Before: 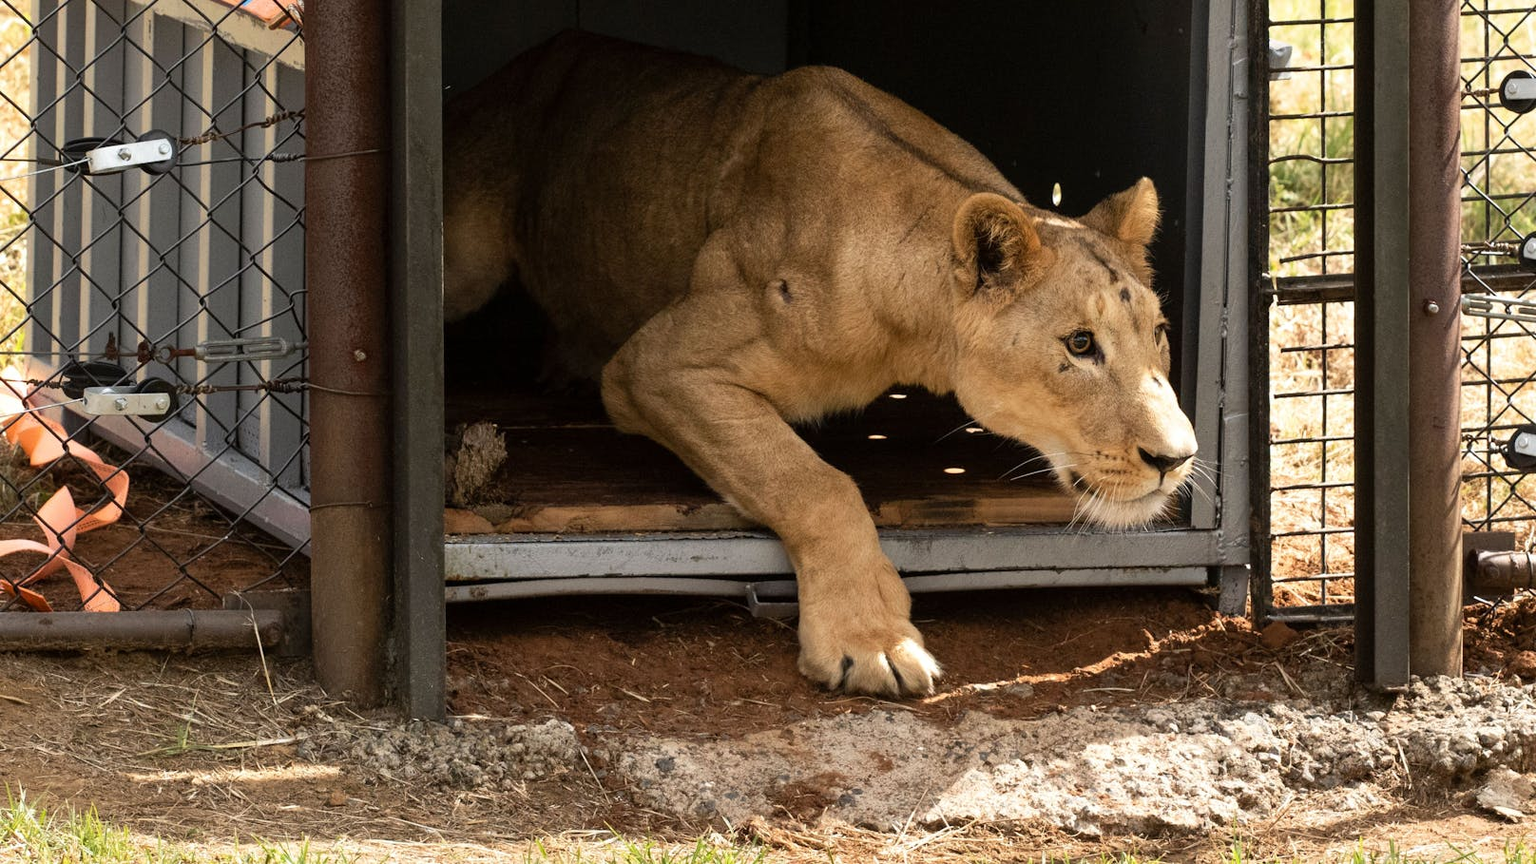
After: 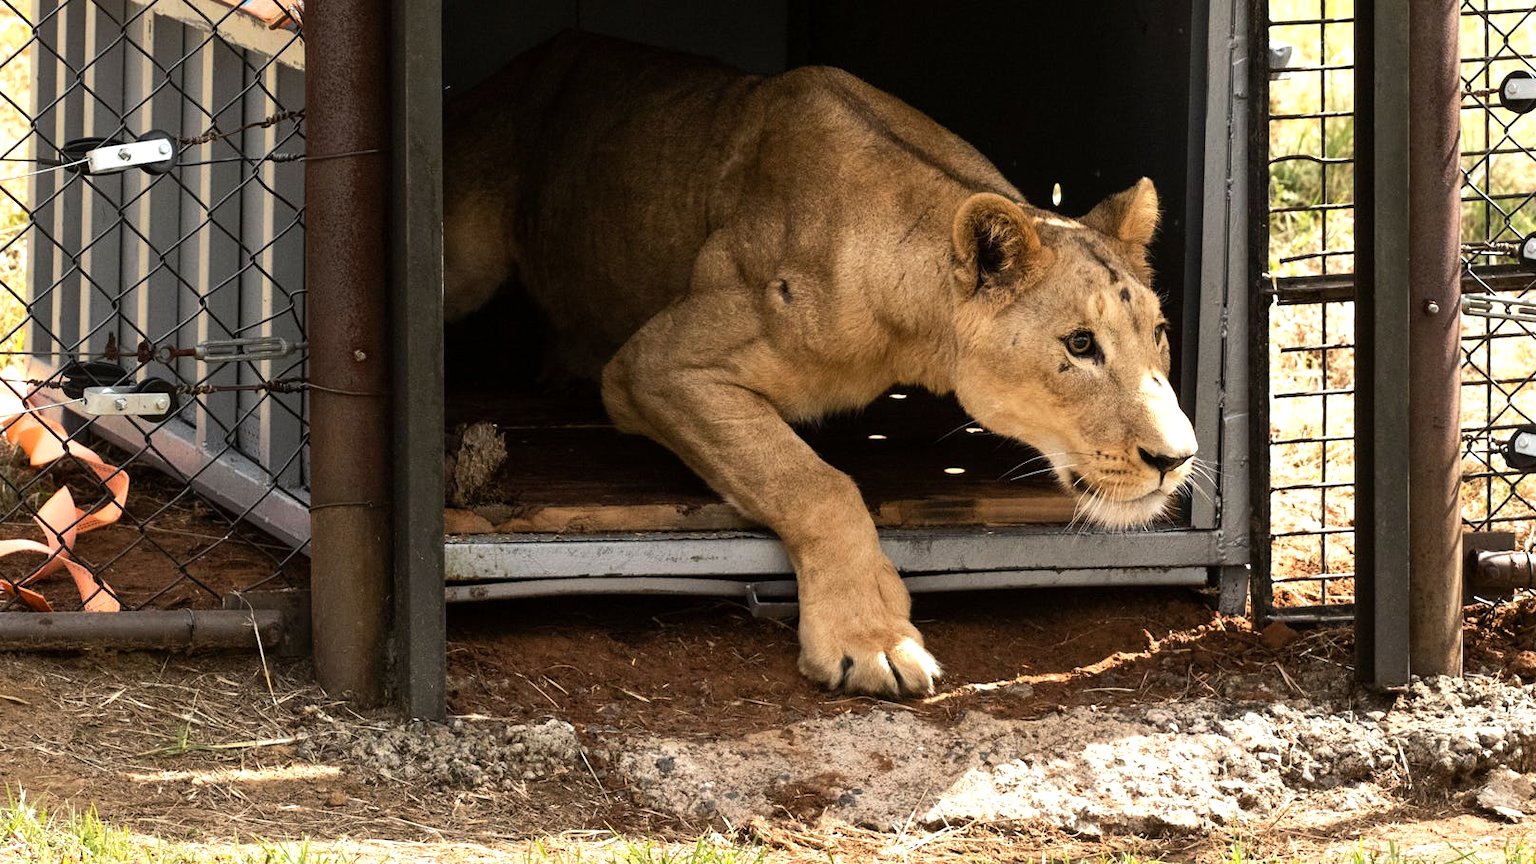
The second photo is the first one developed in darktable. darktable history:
tone equalizer: -8 EV -0.391 EV, -7 EV -0.369 EV, -6 EV -0.299 EV, -5 EV -0.195 EV, -3 EV 0.255 EV, -2 EV 0.354 EV, -1 EV 0.409 EV, +0 EV 0.396 EV, edges refinement/feathering 500, mask exposure compensation -1.57 EV, preserve details no
